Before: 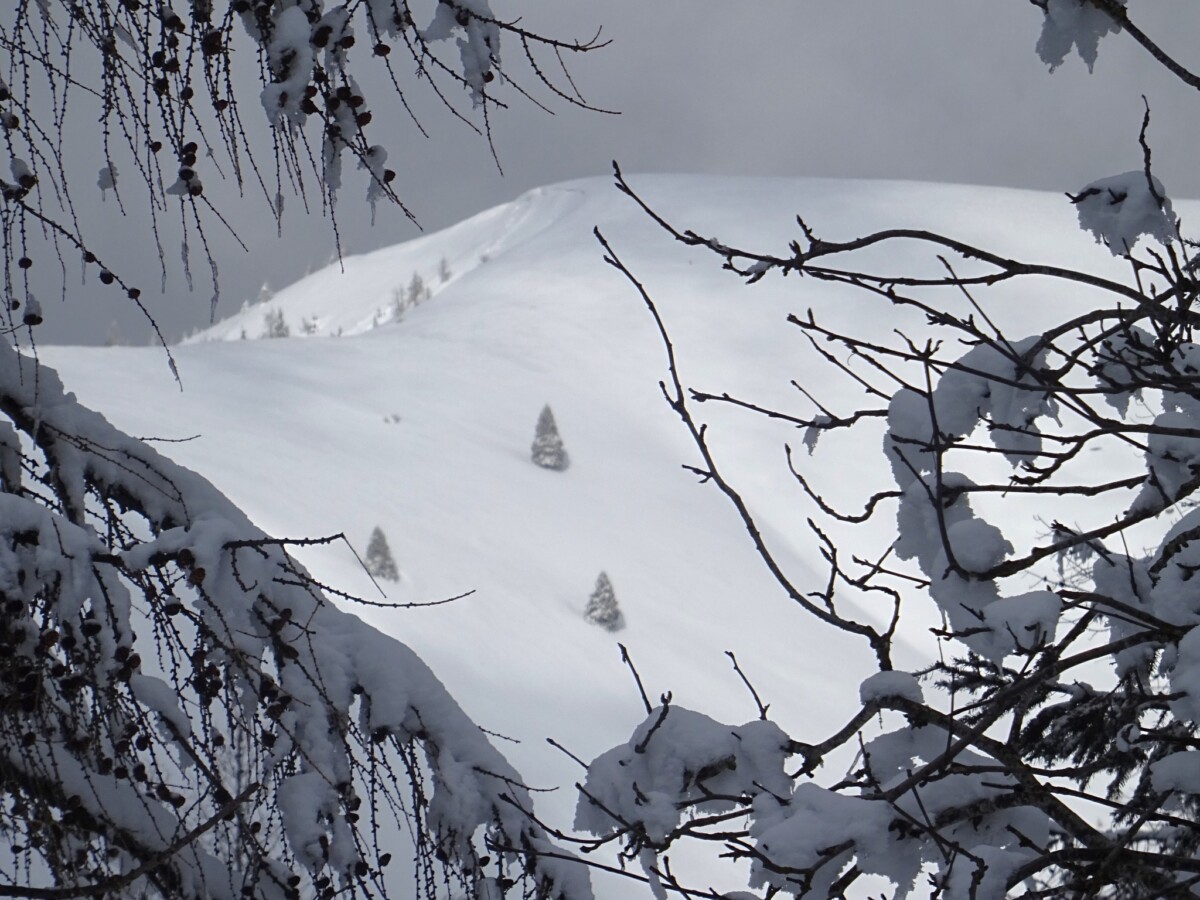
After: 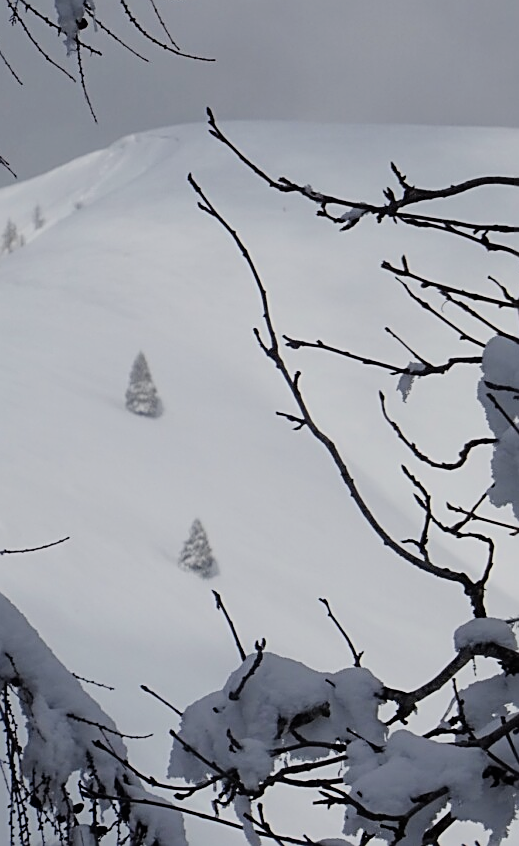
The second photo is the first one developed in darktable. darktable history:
crop: left 33.905%, top 5.966%, right 22.78%
sharpen: on, module defaults
filmic rgb: black relative exposure -7.65 EV, white relative exposure 4.56 EV, hardness 3.61
